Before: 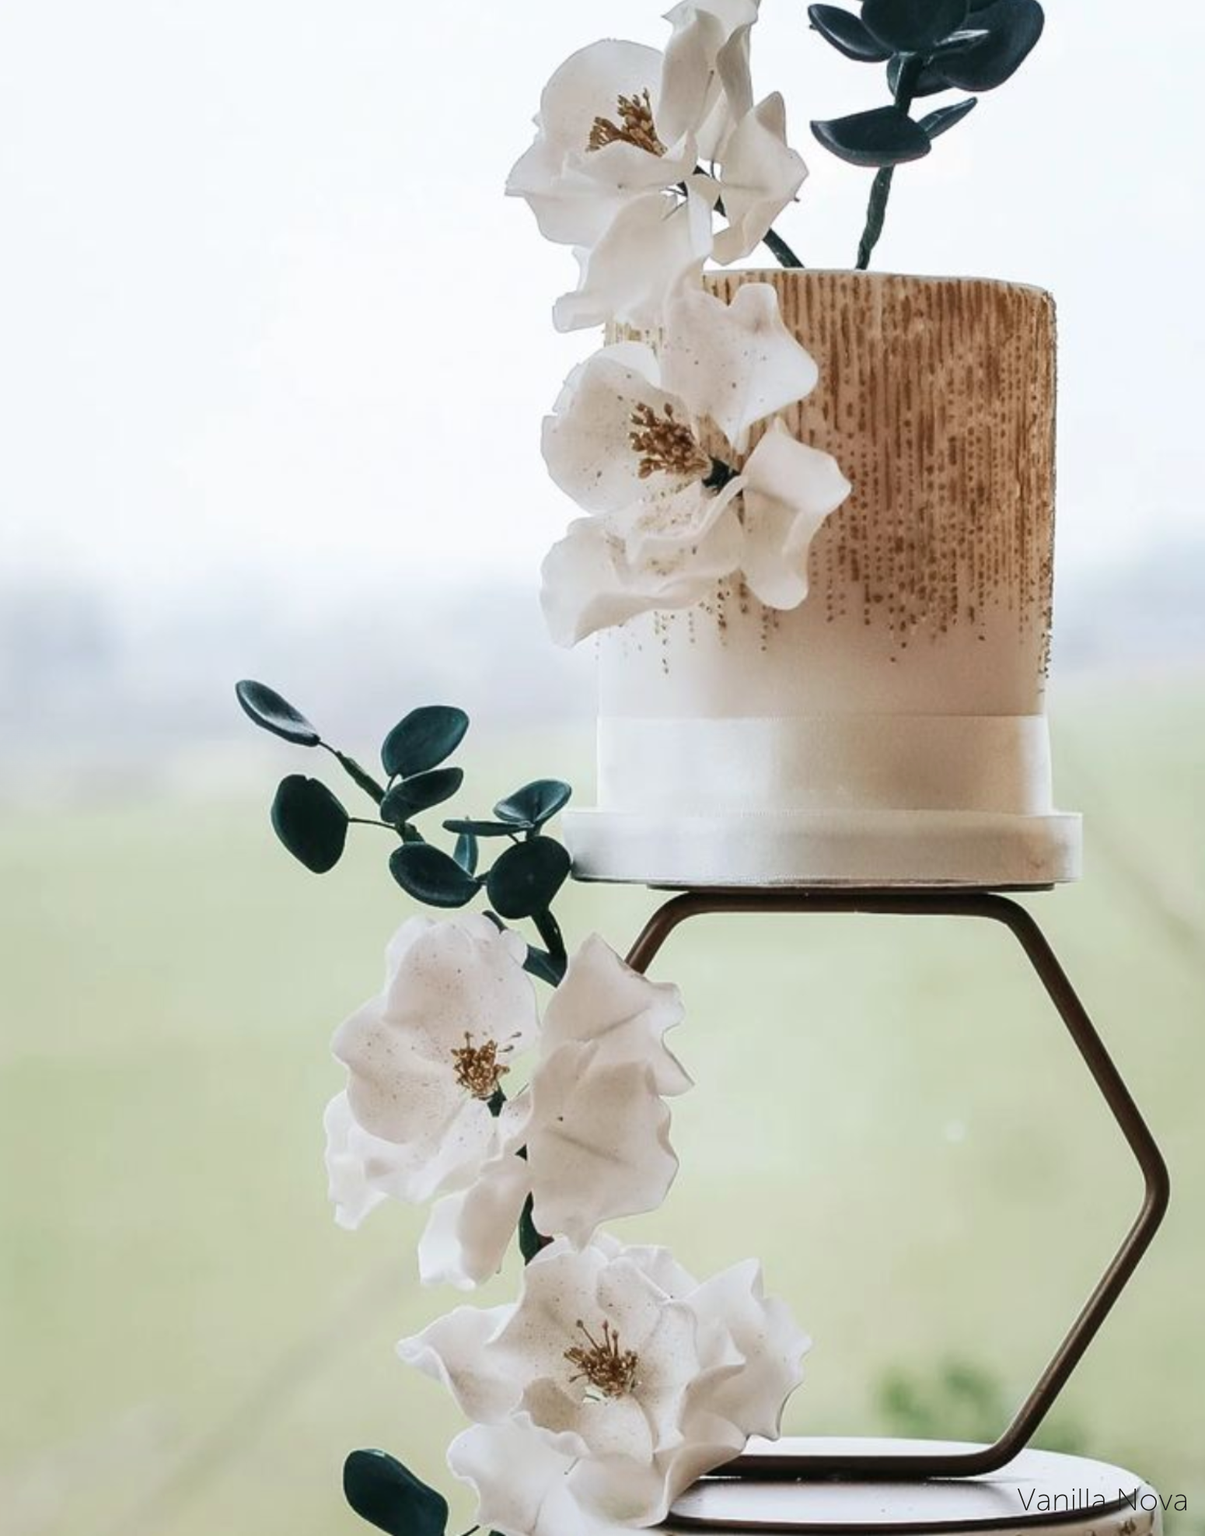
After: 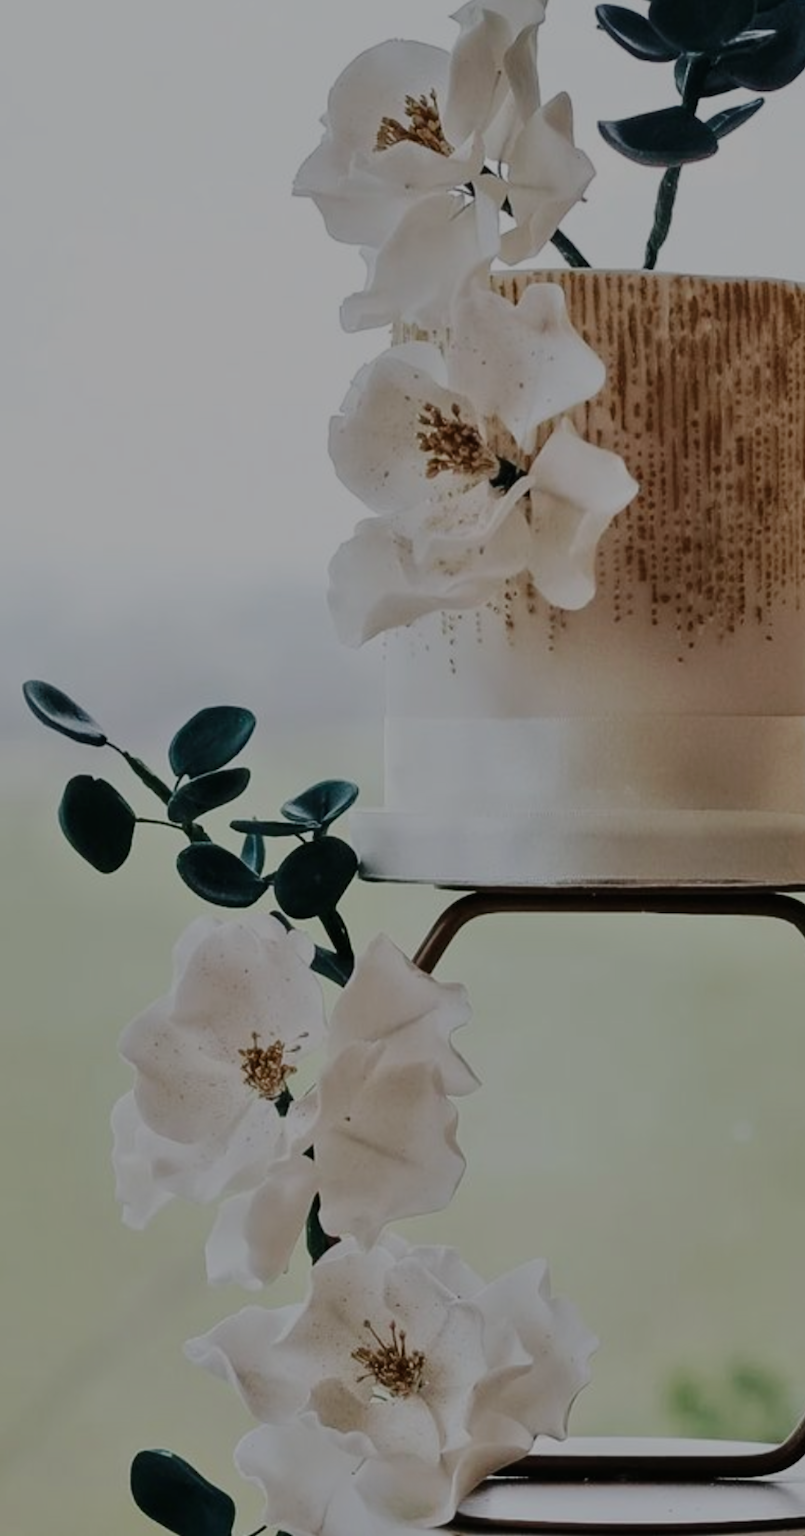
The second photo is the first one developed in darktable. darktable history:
tone curve: curves: ch0 [(0, 0) (0.003, 0.004) (0.011, 0.015) (0.025, 0.033) (0.044, 0.058) (0.069, 0.091) (0.1, 0.131) (0.136, 0.179) (0.177, 0.233) (0.224, 0.296) (0.277, 0.364) (0.335, 0.434) (0.399, 0.511) (0.468, 0.584) (0.543, 0.656) (0.623, 0.729) (0.709, 0.799) (0.801, 0.874) (0.898, 0.936) (1, 1)], preserve colors none
crop and rotate: left 17.732%, right 15.423%
tone equalizer: -8 EV -2 EV, -7 EV -2 EV, -6 EV -2 EV, -5 EV -2 EV, -4 EV -2 EV, -3 EV -2 EV, -2 EV -2 EV, -1 EV -1.63 EV, +0 EV -2 EV
